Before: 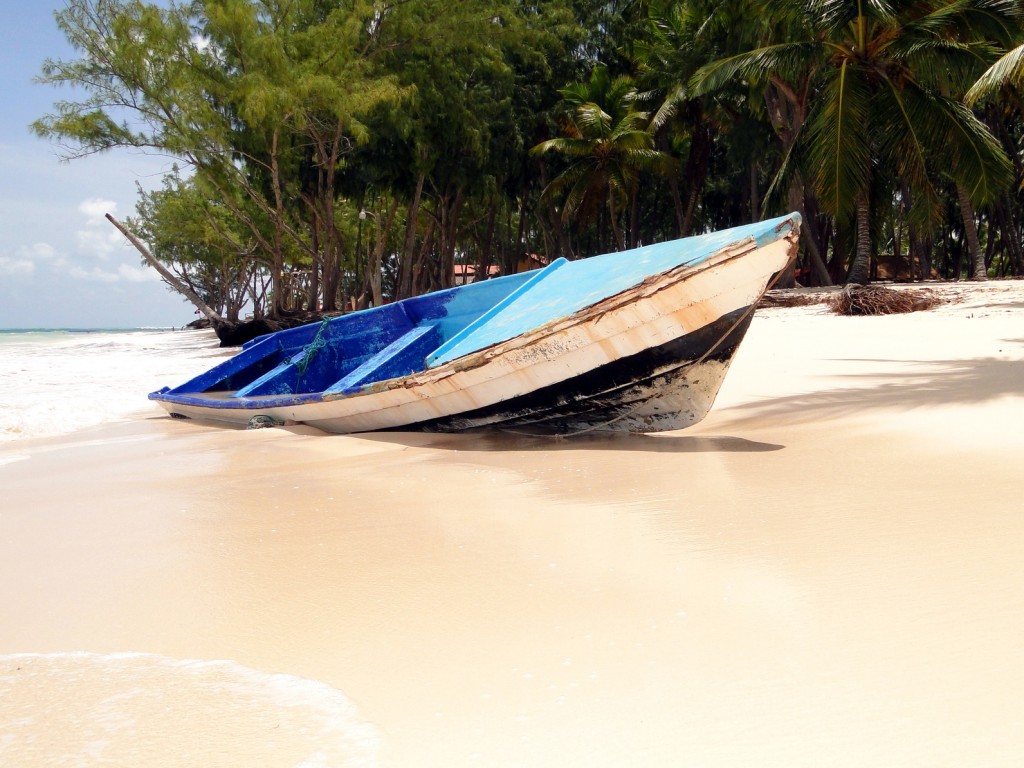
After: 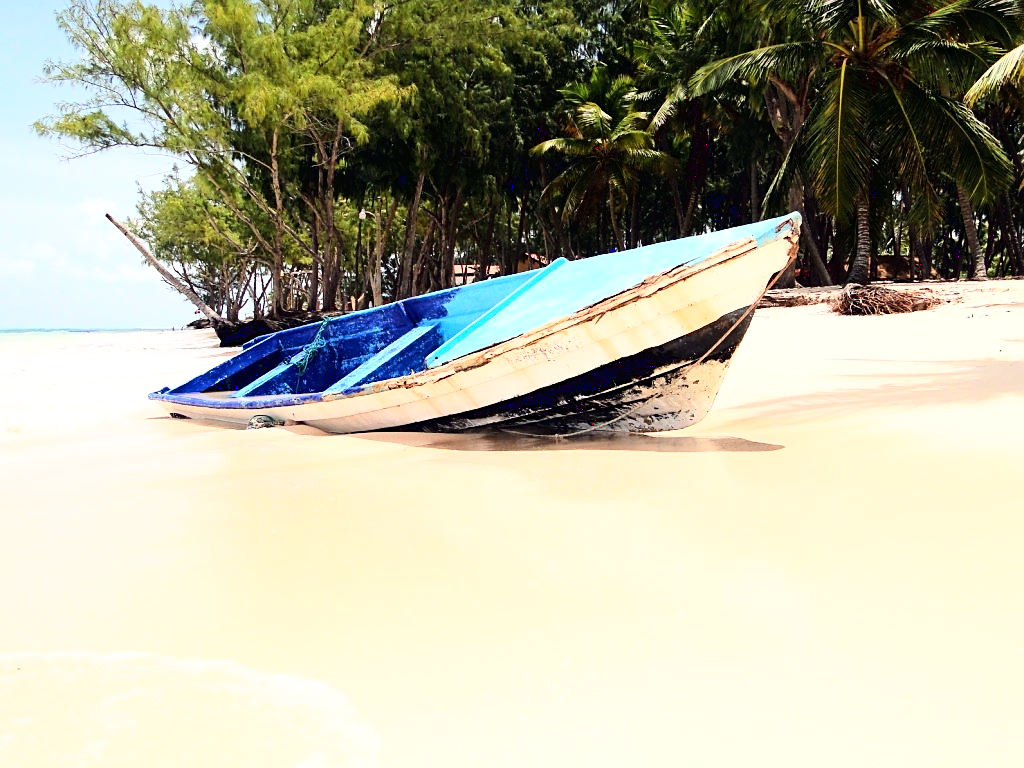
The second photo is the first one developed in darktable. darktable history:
base curve: curves: ch0 [(0, 0.003) (0.001, 0.002) (0.006, 0.004) (0.02, 0.022) (0.048, 0.086) (0.094, 0.234) (0.162, 0.431) (0.258, 0.629) (0.385, 0.8) (0.548, 0.918) (0.751, 0.988) (1, 1)]
sharpen: on, module defaults
